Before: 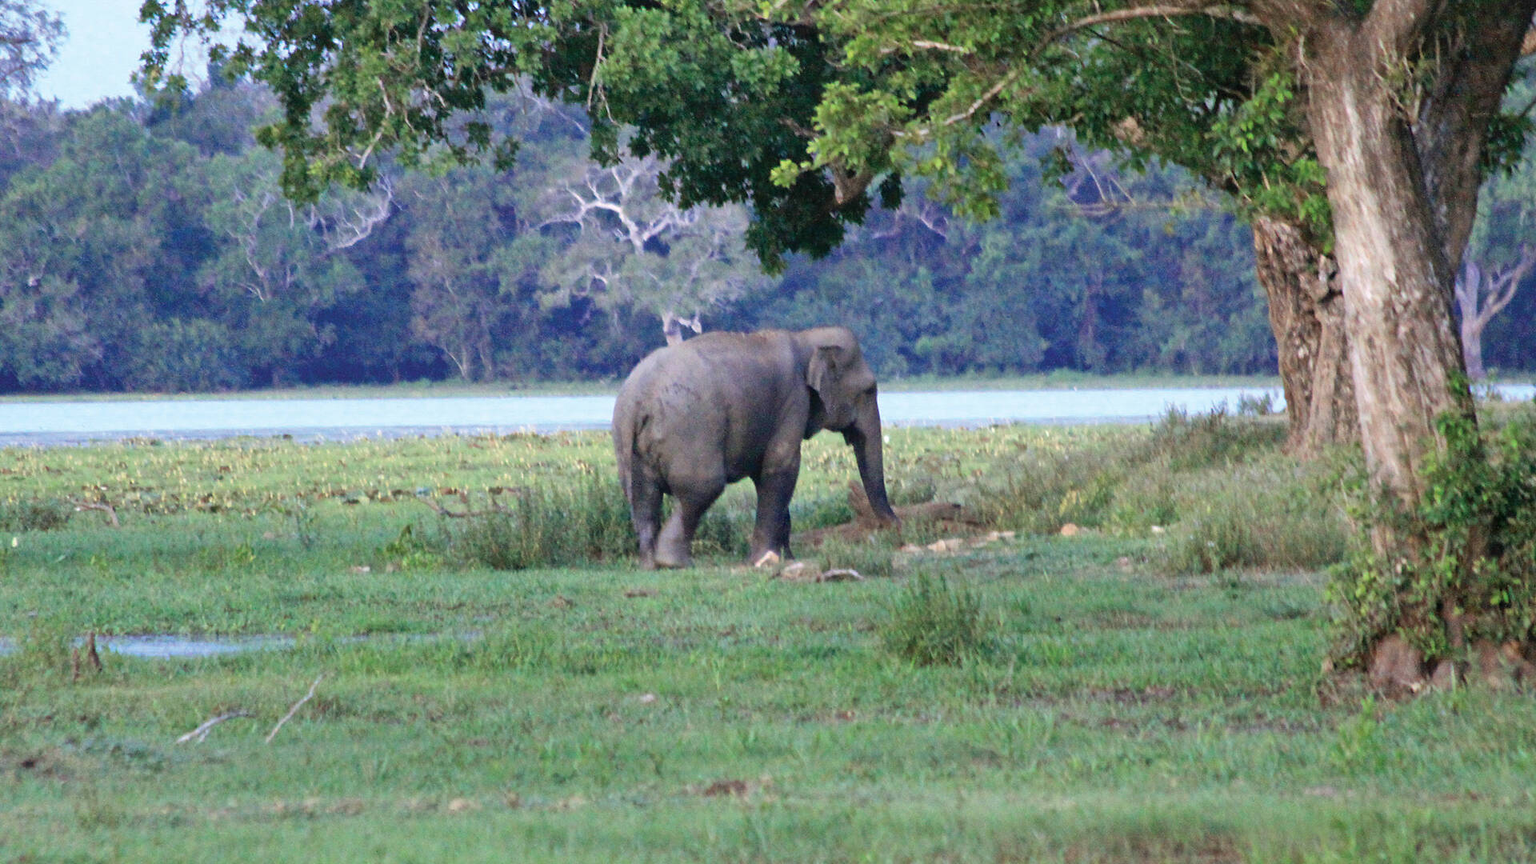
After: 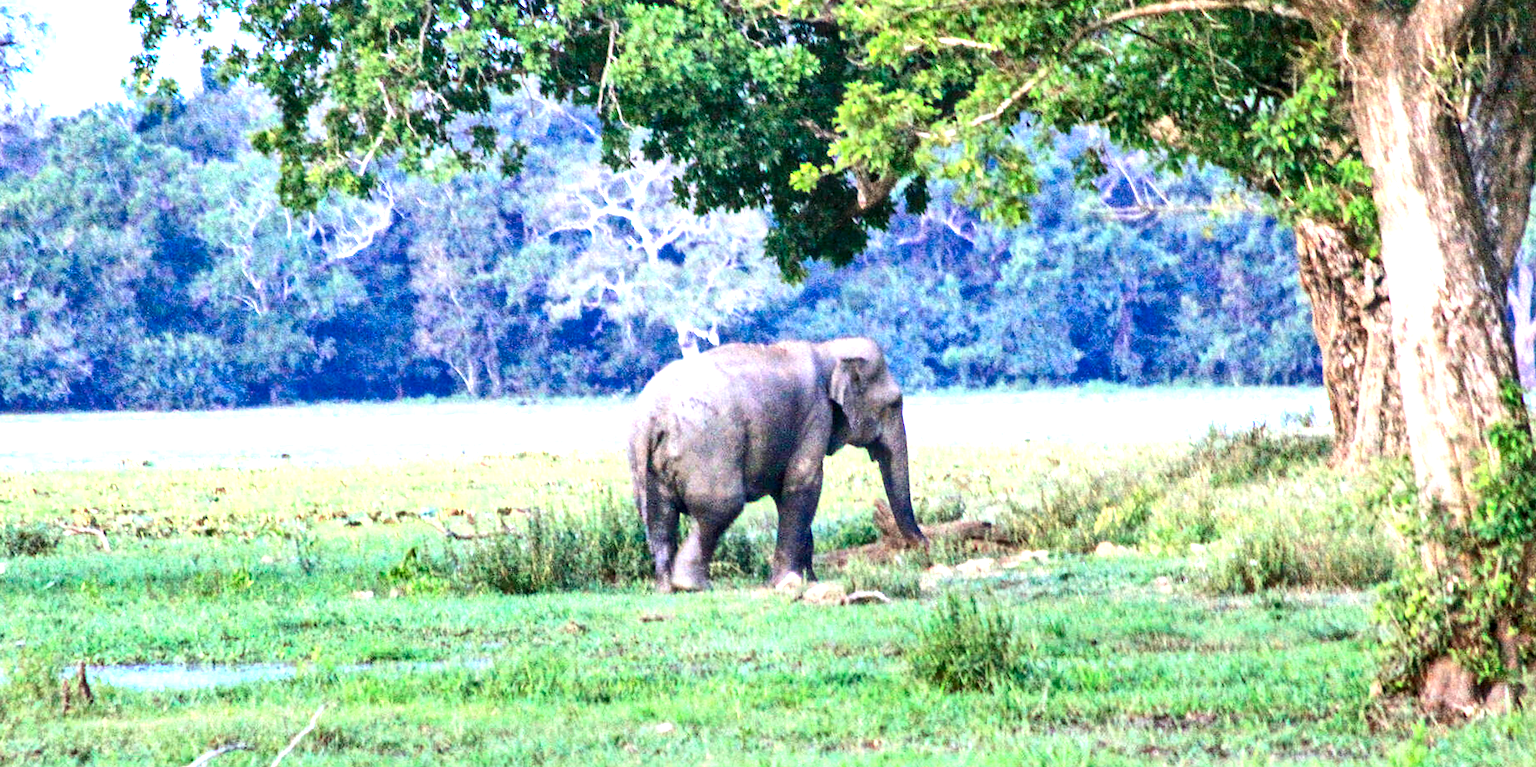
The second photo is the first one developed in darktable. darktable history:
shadows and highlights: shadows 34.68, highlights -35.15, soften with gaussian
crop and rotate: angle 0.348°, left 0.435%, right 3.01%, bottom 14.237%
contrast brightness saturation: contrast 0.177, saturation 0.307
exposure: black level correction 0, exposure 1.39 EV, compensate highlight preservation false
local contrast: highlights 58%, detail 145%
